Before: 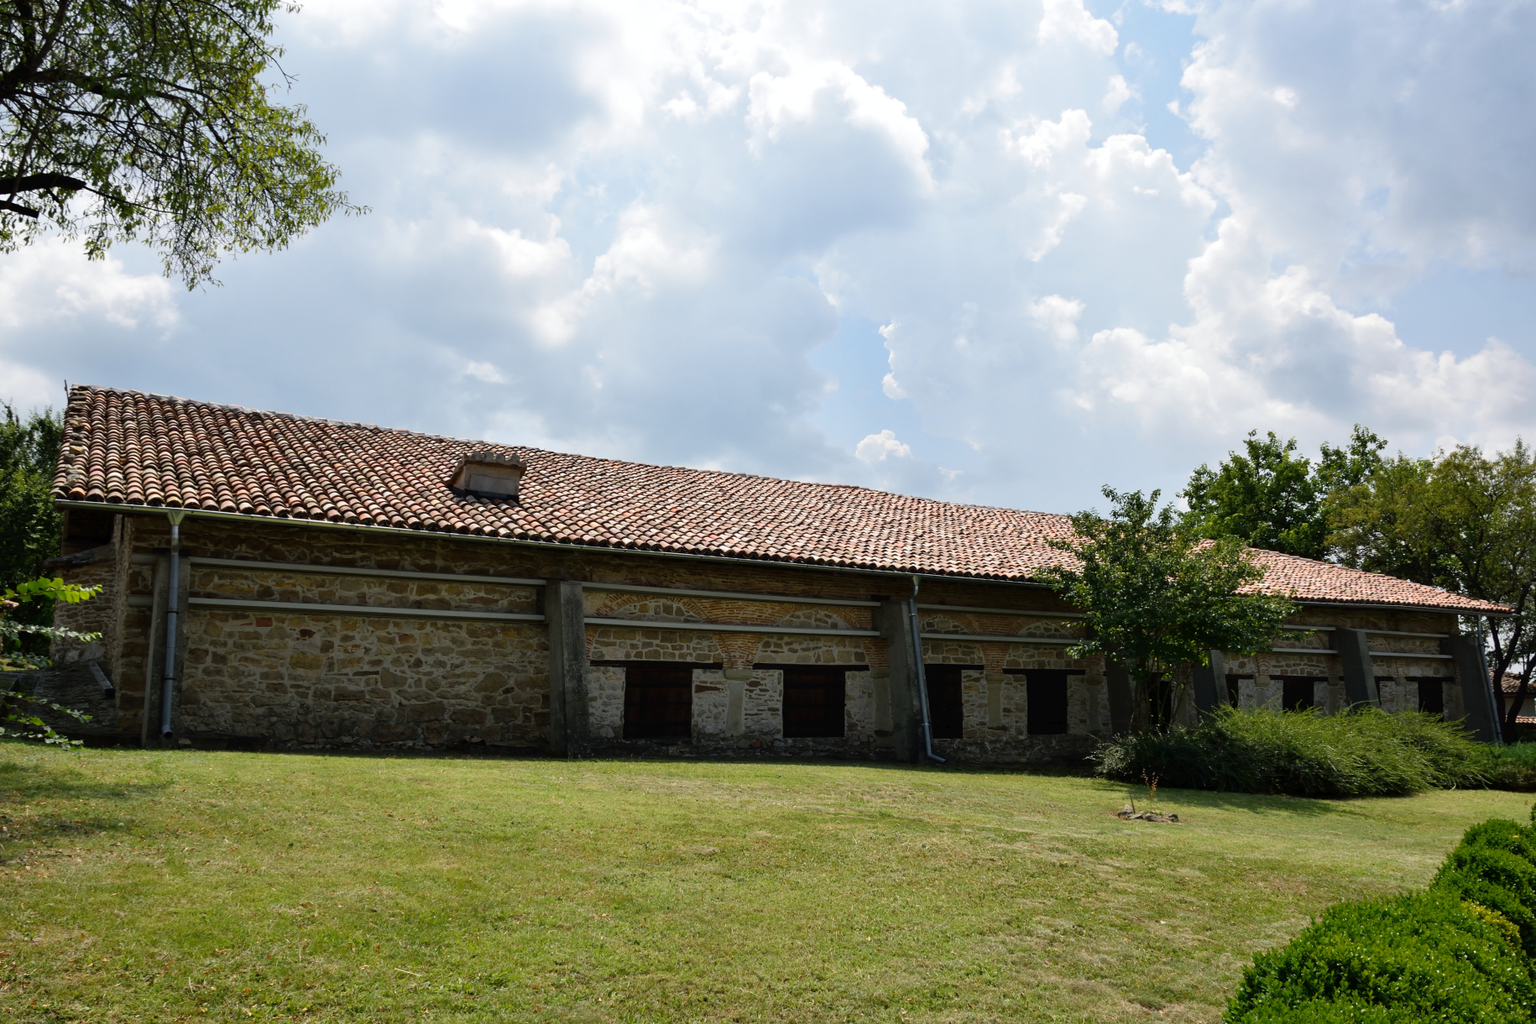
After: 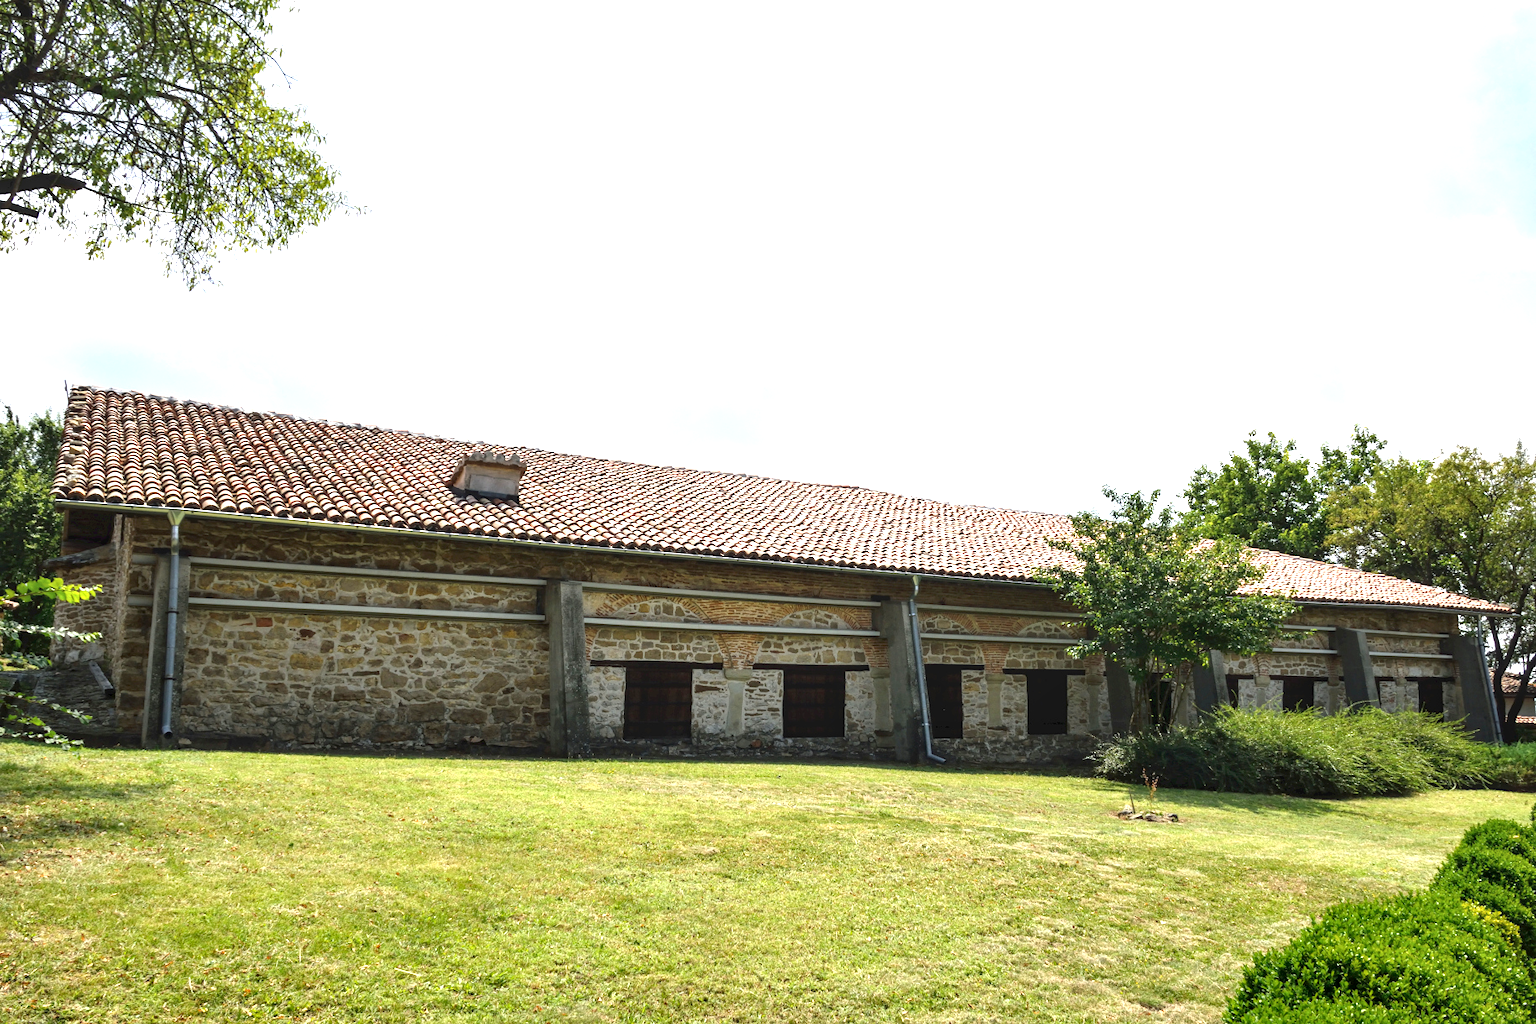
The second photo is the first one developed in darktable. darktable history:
exposure: black level correction 0, exposure 1.283 EV, compensate highlight preservation false
local contrast: on, module defaults
